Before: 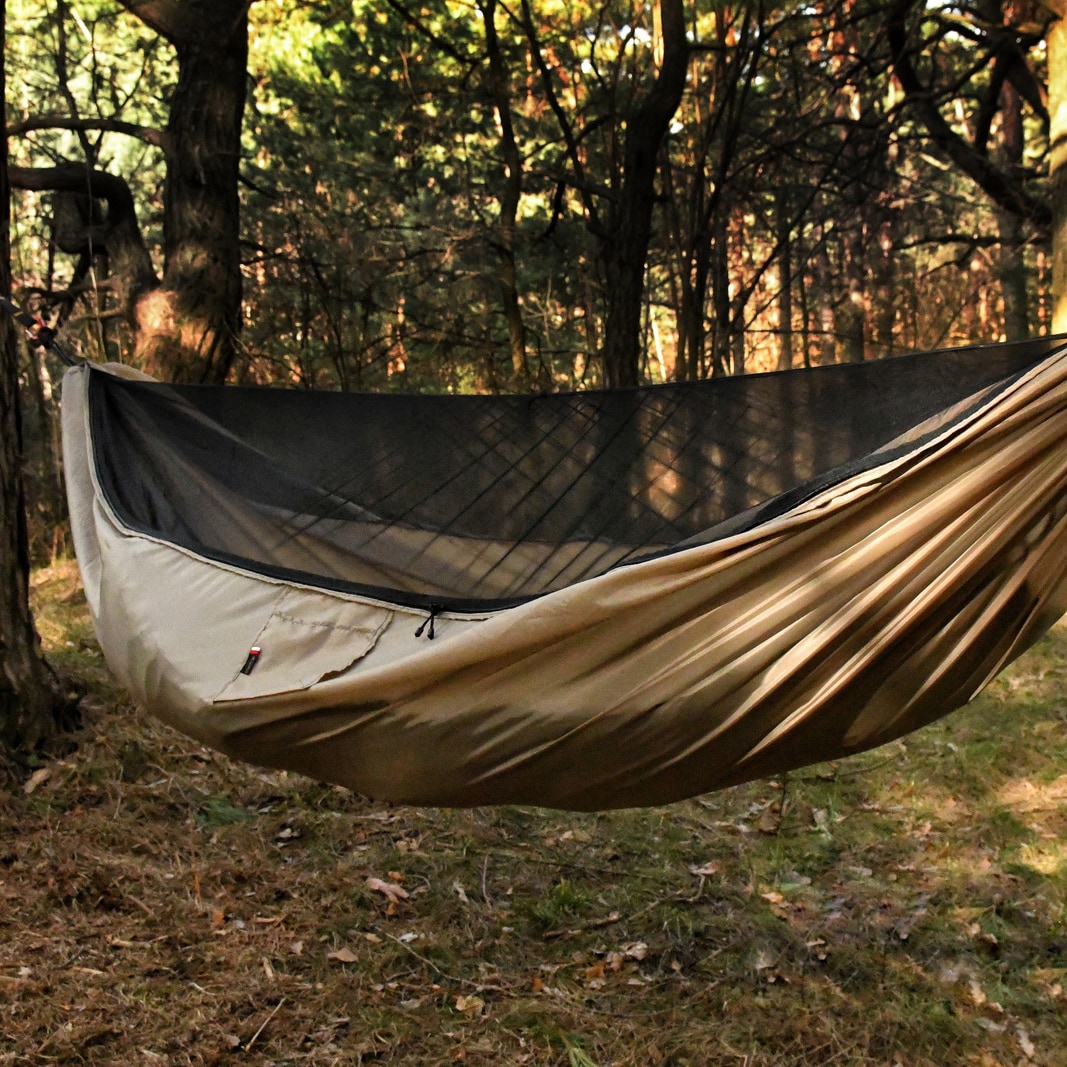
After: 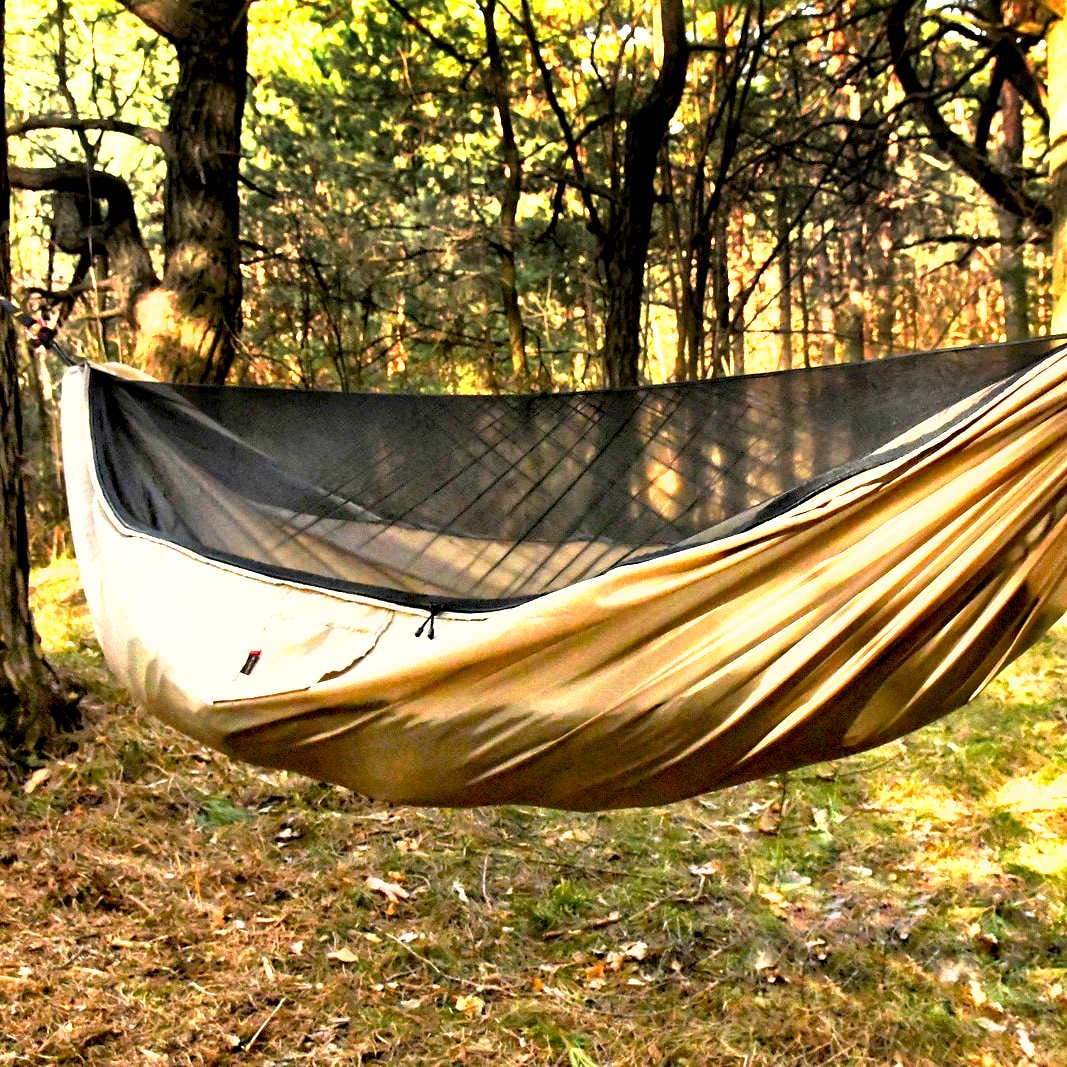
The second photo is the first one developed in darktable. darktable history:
exposure: exposure 2 EV, compensate highlight preservation false
shadows and highlights: low approximation 0.01, soften with gaussian
color balance: output saturation 110%
base curve: curves: ch0 [(0.017, 0) (0.425, 0.441) (0.844, 0.933) (1, 1)], preserve colors none
